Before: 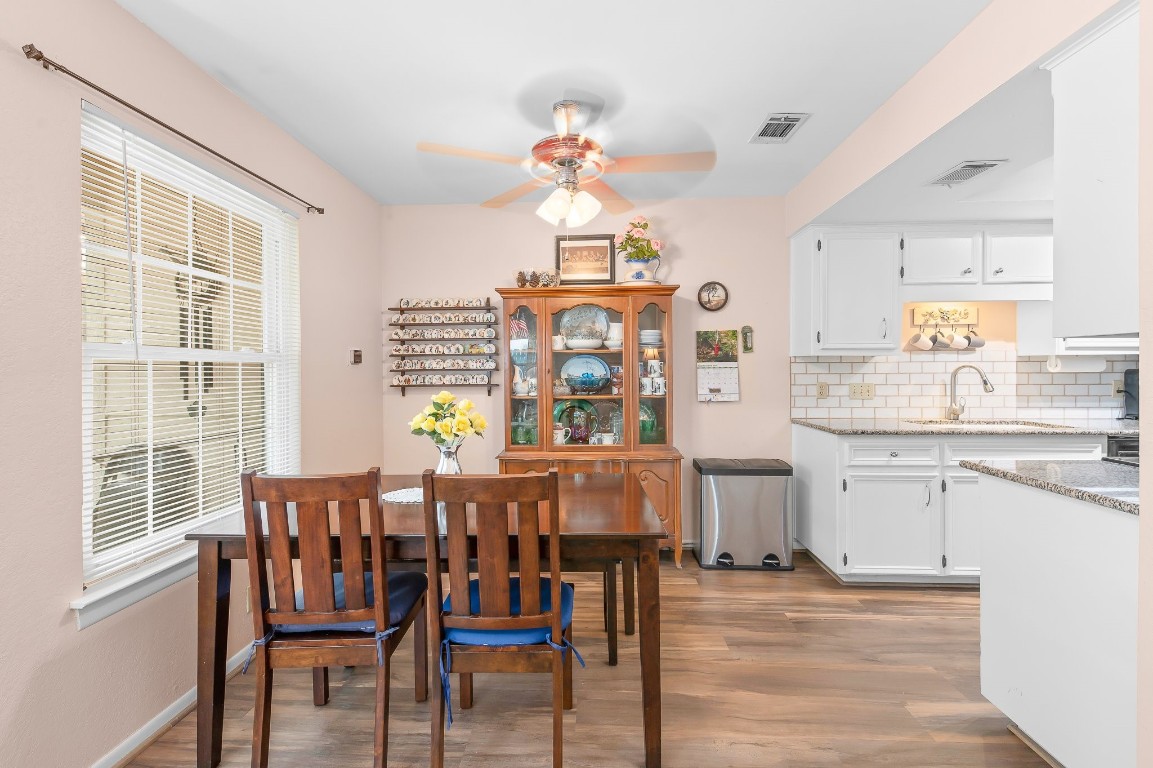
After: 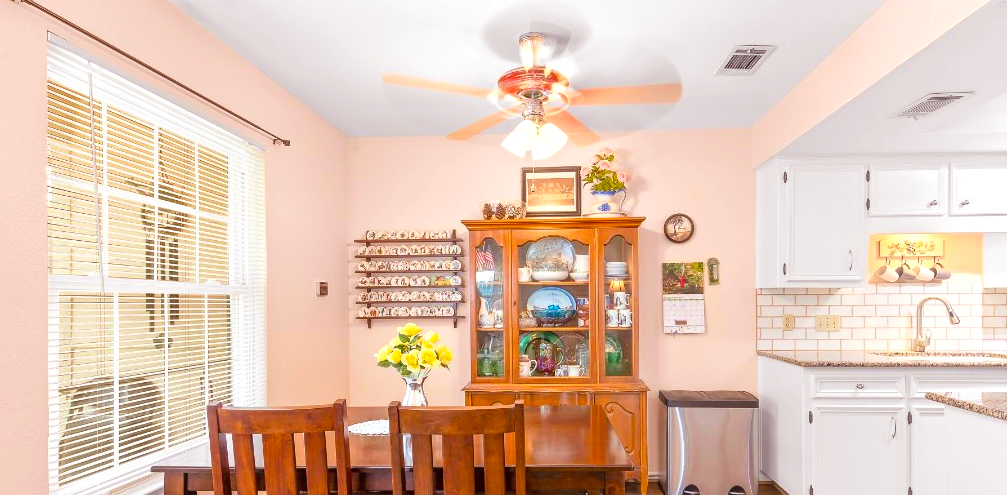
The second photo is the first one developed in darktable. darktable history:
rgb levels: mode RGB, independent channels, levels [[0, 0.474, 1], [0, 0.5, 1], [0, 0.5, 1]]
color balance rgb: perceptual saturation grading › global saturation 40%, global vibrance 15%
exposure: exposure 0.29 EV, compensate highlight preservation false
velvia: on, module defaults
crop: left 3.015%, top 8.969%, right 9.647%, bottom 26.457%
